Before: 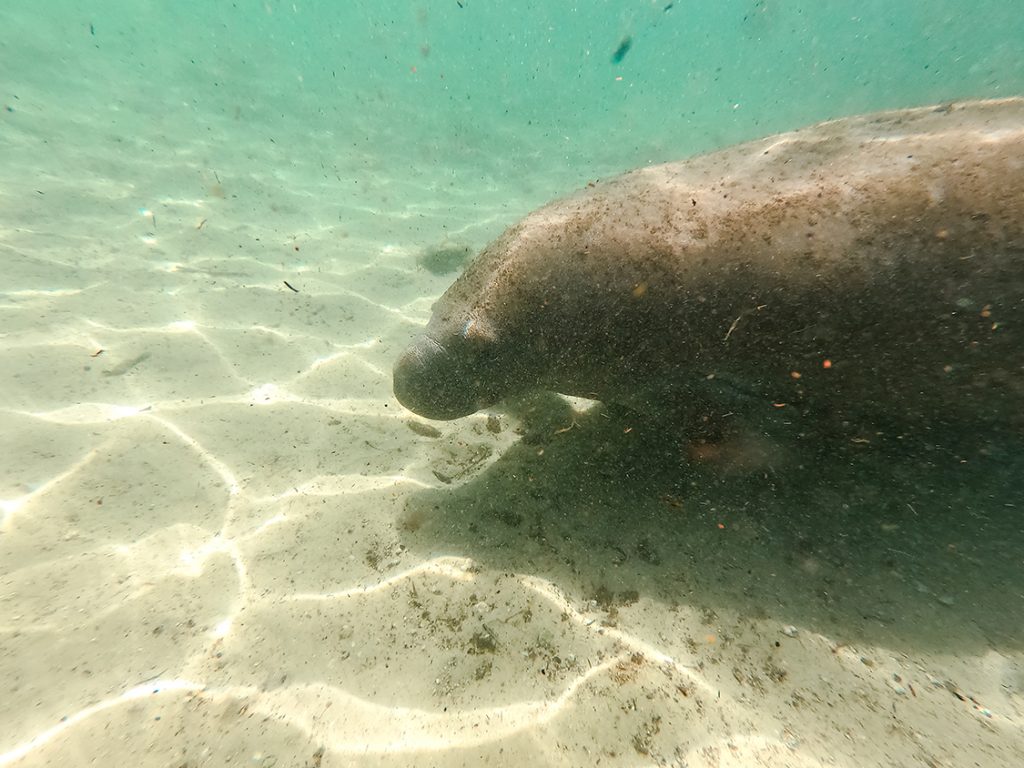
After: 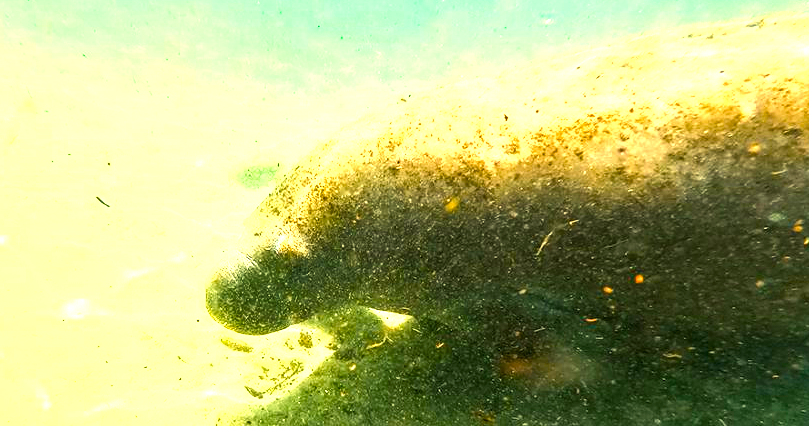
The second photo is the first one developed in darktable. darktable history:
tone equalizer: -8 EV -0.788 EV, -7 EV -0.731 EV, -6 EV -0.62 EV, -5 EV -0.364 EV, -3 EV 0.384 EV, -2 EV 0.6 EV, -1 EV 0.695 EV, +0 EV 0.766 EV
crop: left 18.372%, top 11.102%, right 2.549%, bottom 33.391%
color balance rgb: highlights gain › chroma 7.921%, highlights gain › hue 84.89°, perceptual saturation grading › global saturation 34.697%, perceptual saturation grading › highlights -25.887%, perceptual saturation grading › shadows 49.58%, perceptual brilliance grading › global brilliance 29.37%, perceptual brilliance grading › highlights 12.032%, perceptual brilliance grading › mid-tones 23.455%, global vibrance 20%
local contrast: on, module defaults
shadows and highlights: shadows 37.57, highlights -27.86, soften with gaussian
